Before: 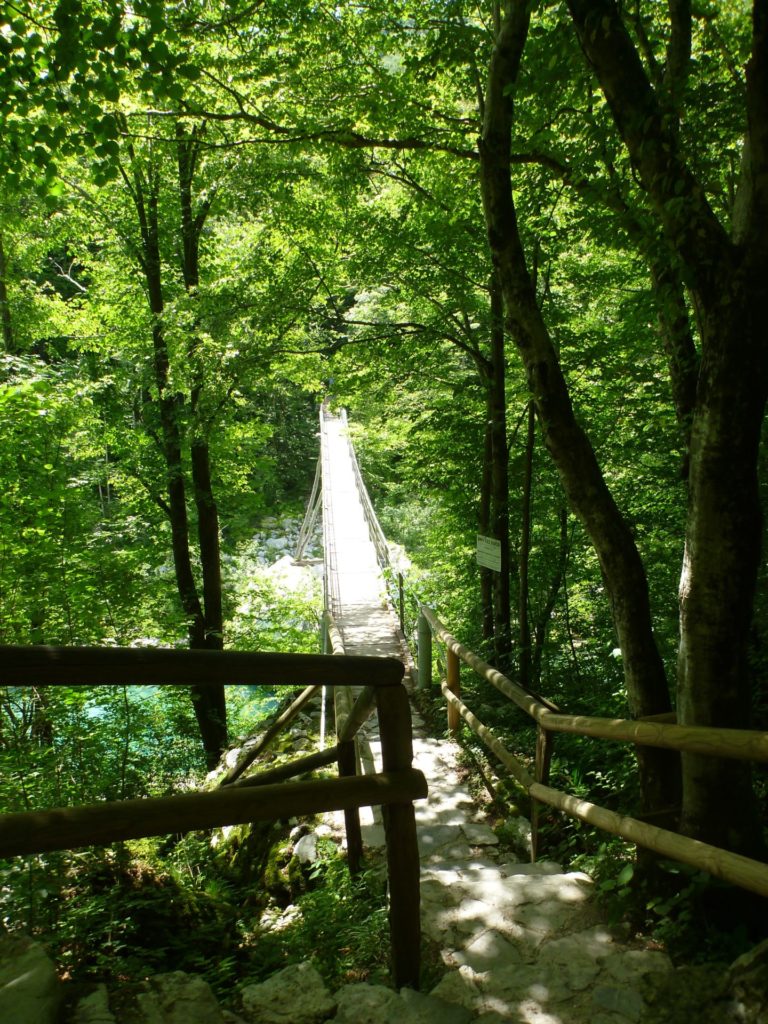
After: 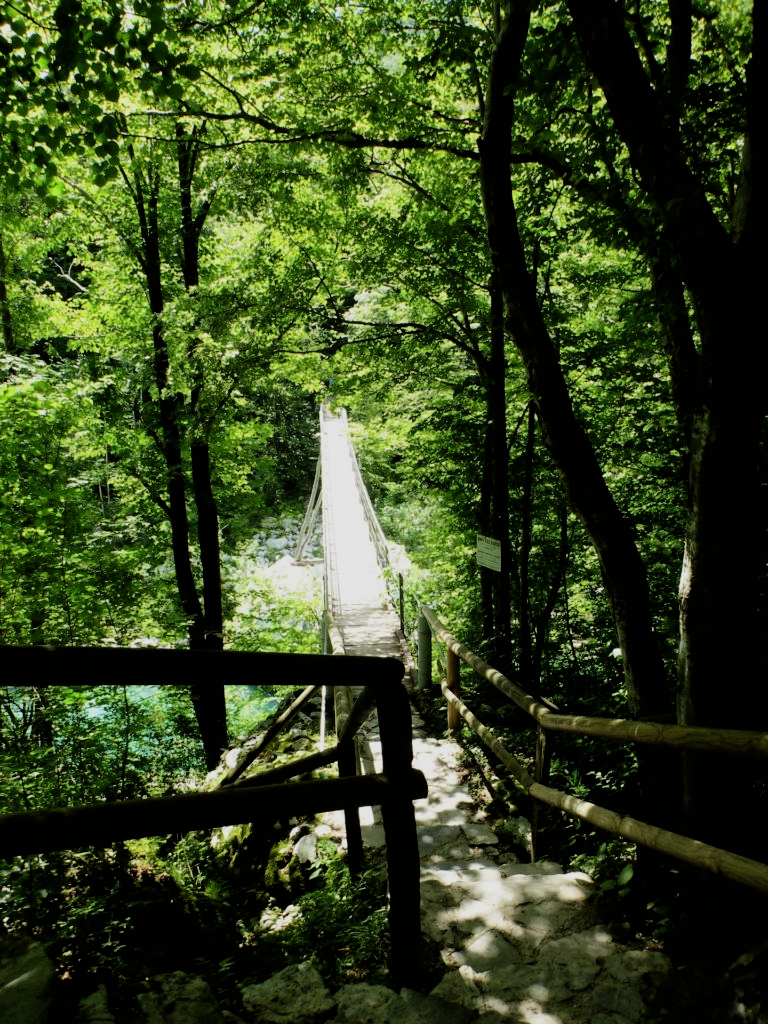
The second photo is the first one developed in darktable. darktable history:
exposure: compensate highlight preservation false
filmic rgb: black relative exposure -5 EV, hardness 2.88, contrast 1.3, highlights saturation mix -30%
